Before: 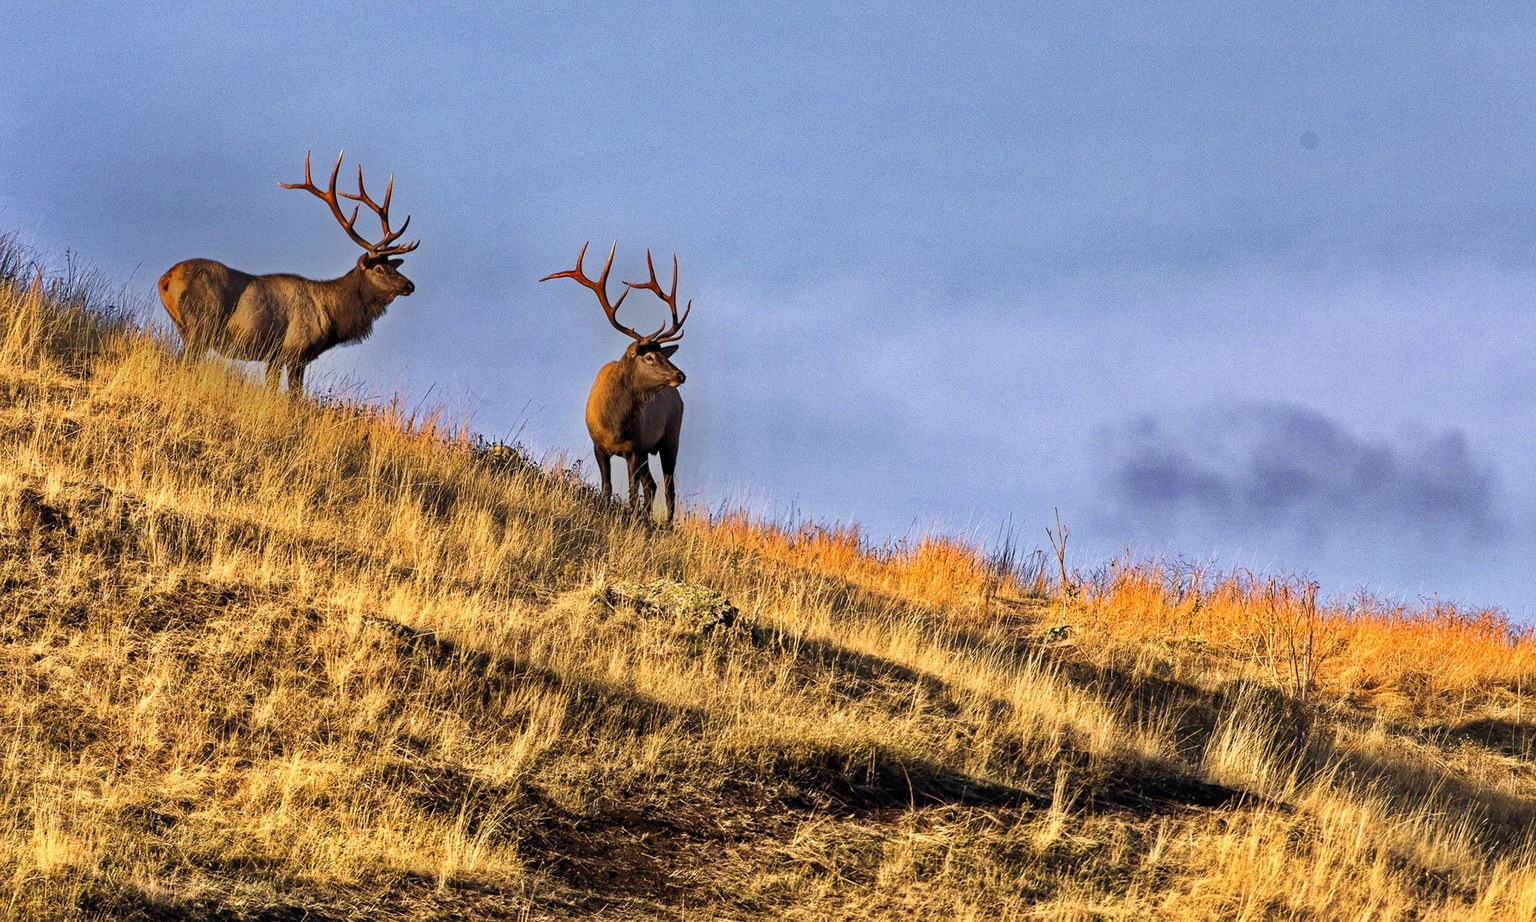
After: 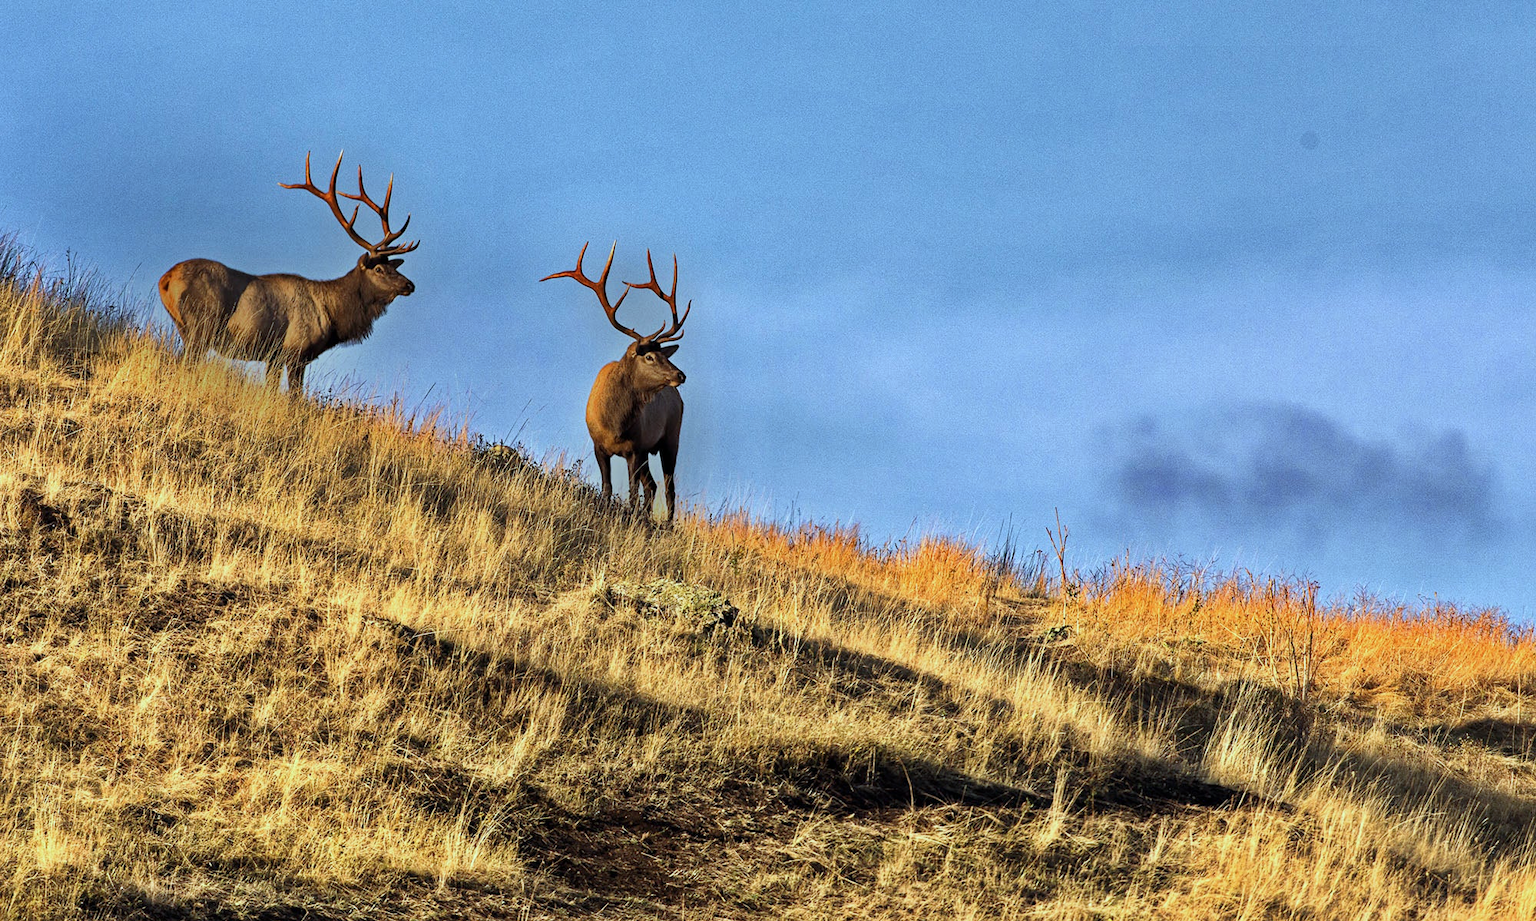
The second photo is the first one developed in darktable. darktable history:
color correction: highlights a* -10.33, highlights b* -10.08
